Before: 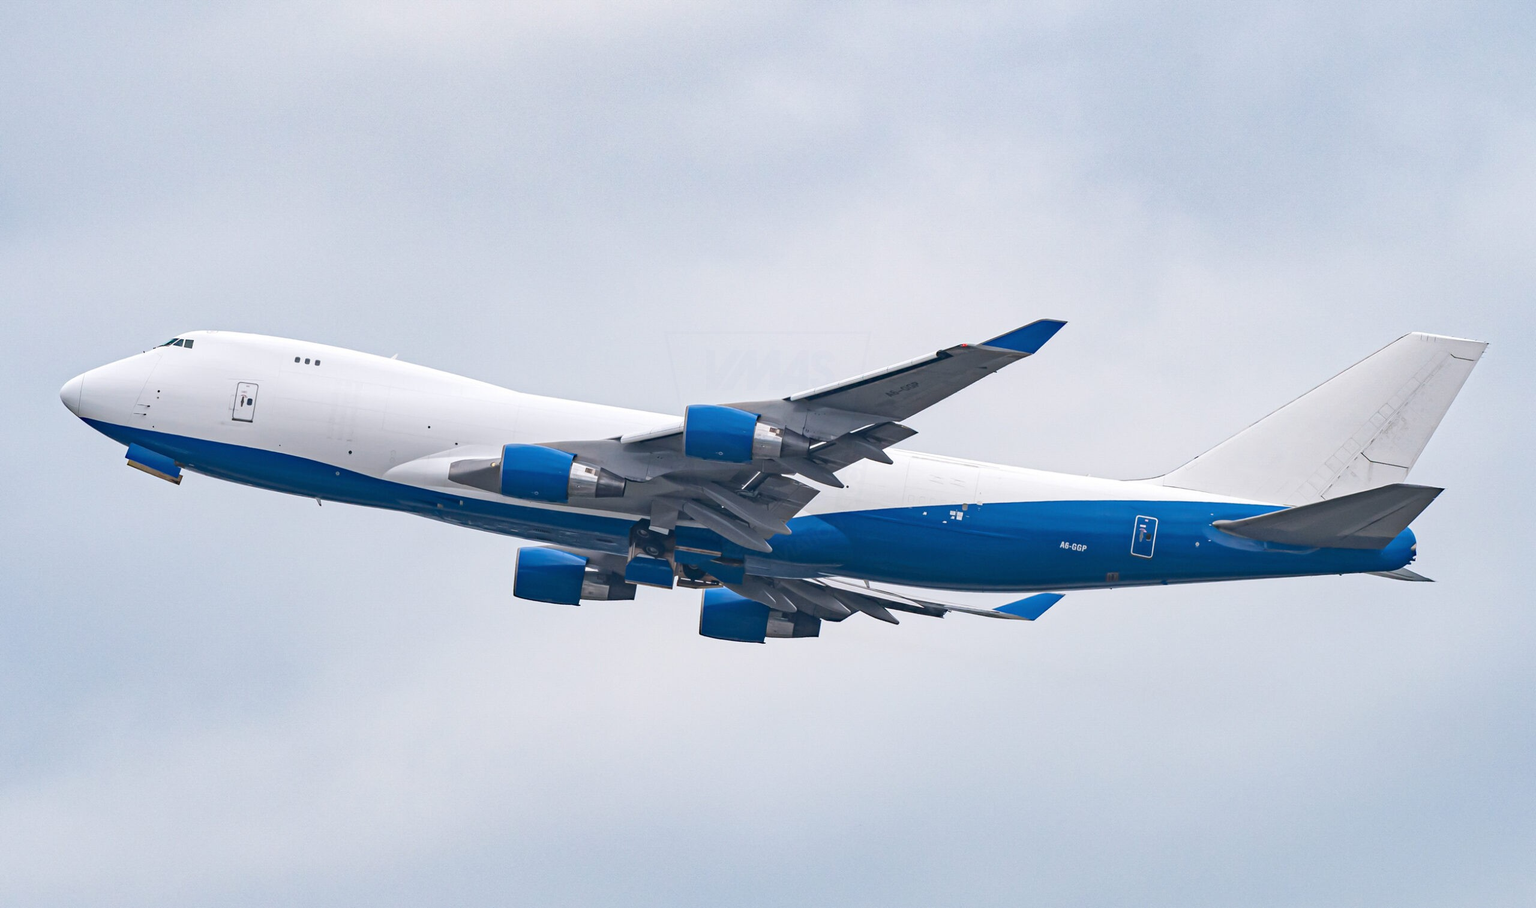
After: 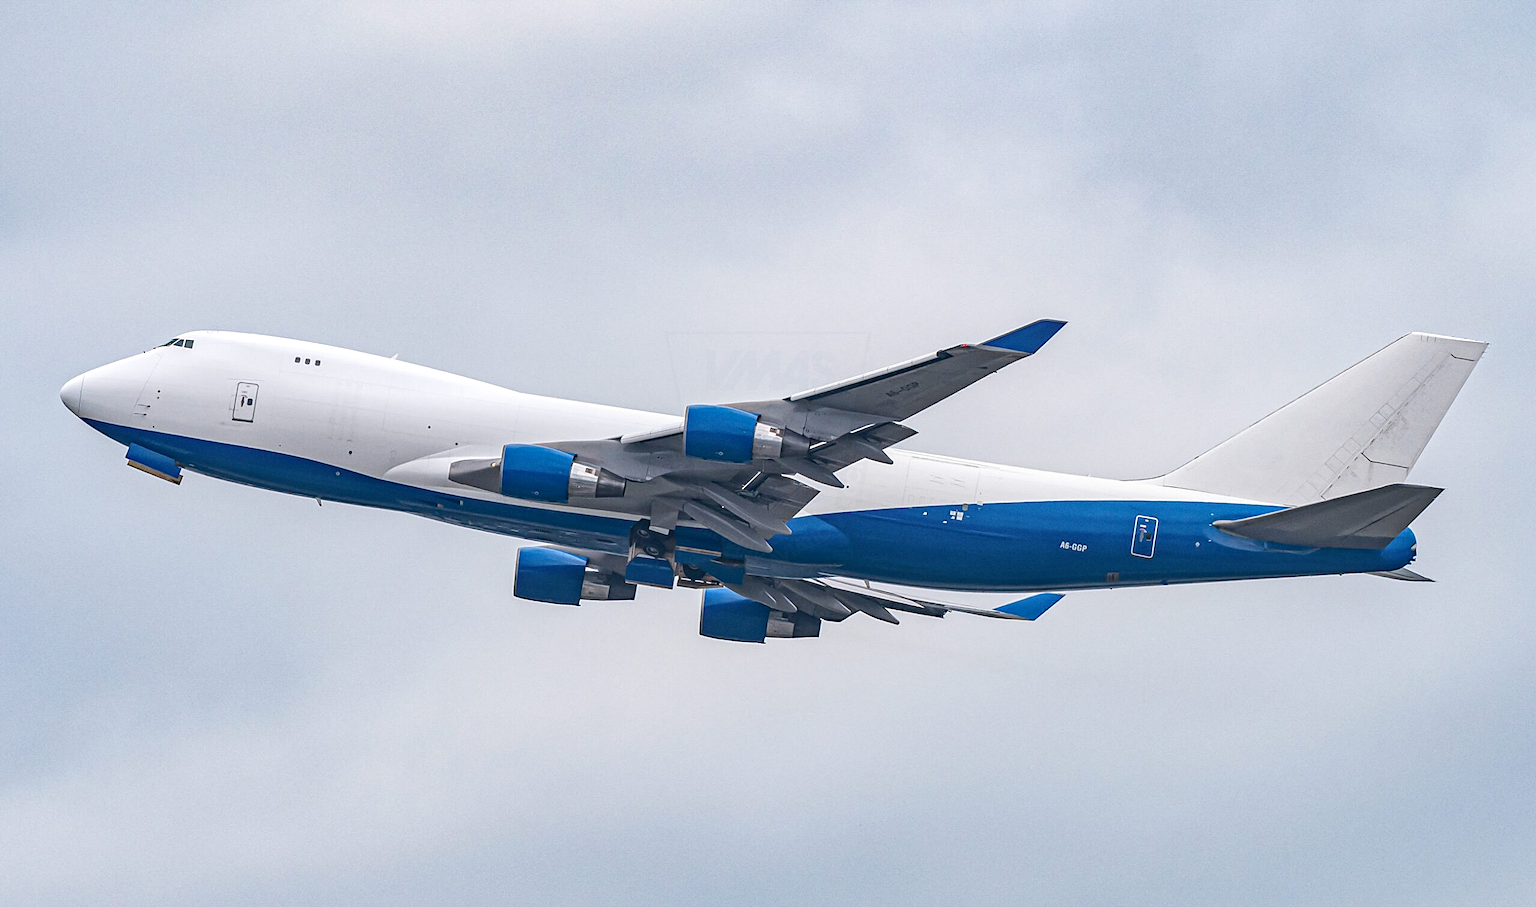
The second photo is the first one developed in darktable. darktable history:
local contrast: on, module defaults
sharpen: on, module defaults
grain: coarseness 0.09 ISO, strength 16.61%
